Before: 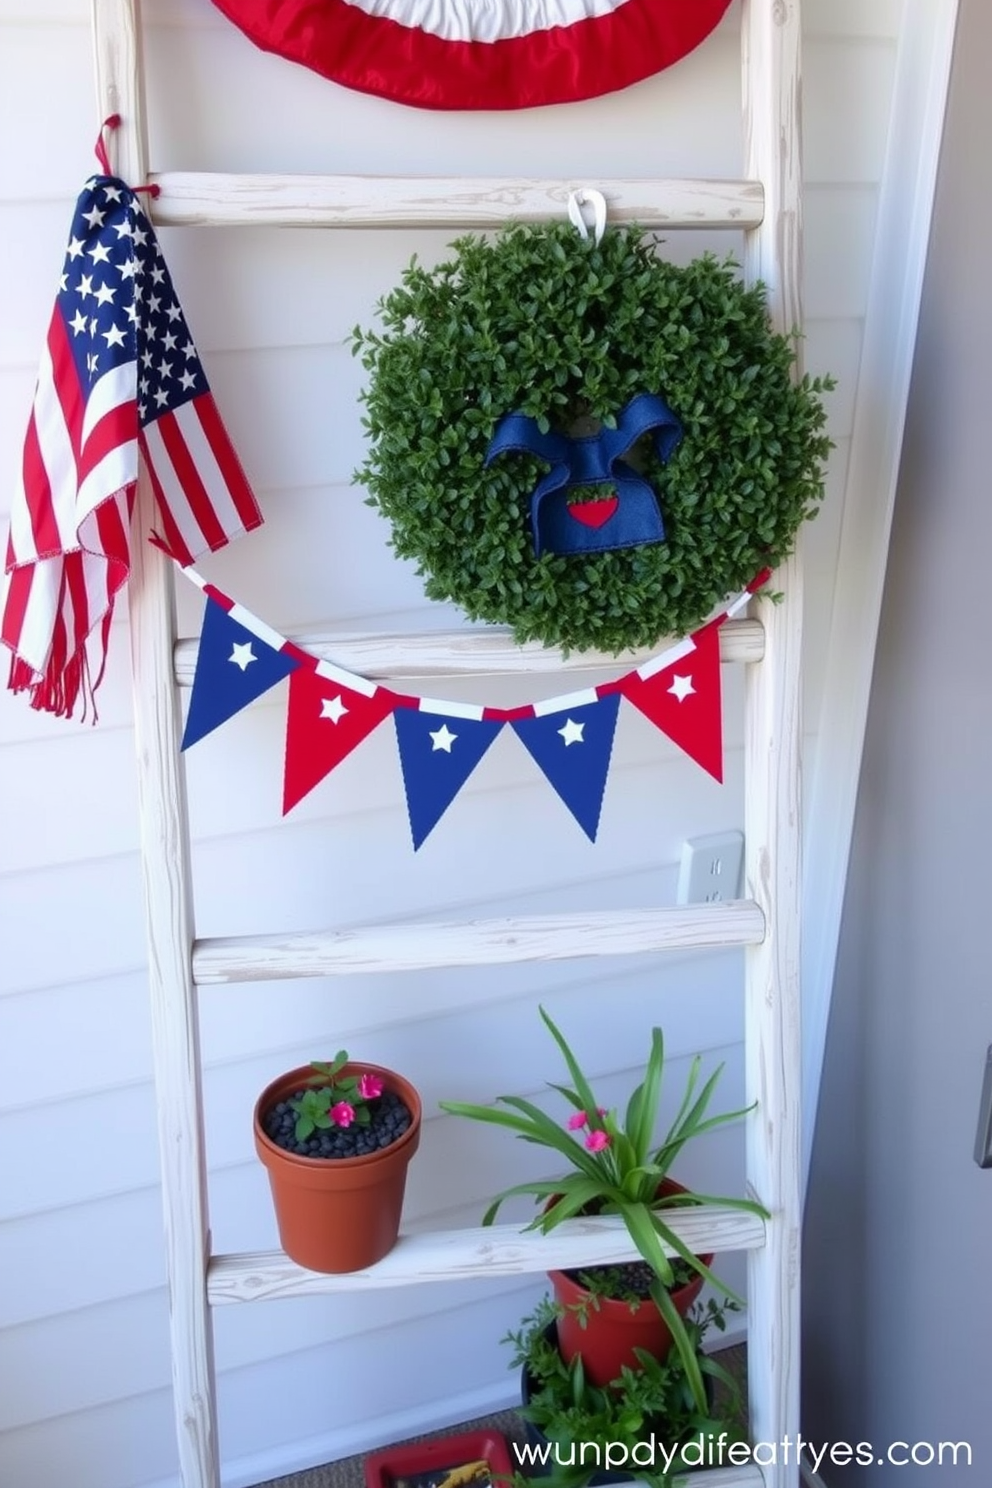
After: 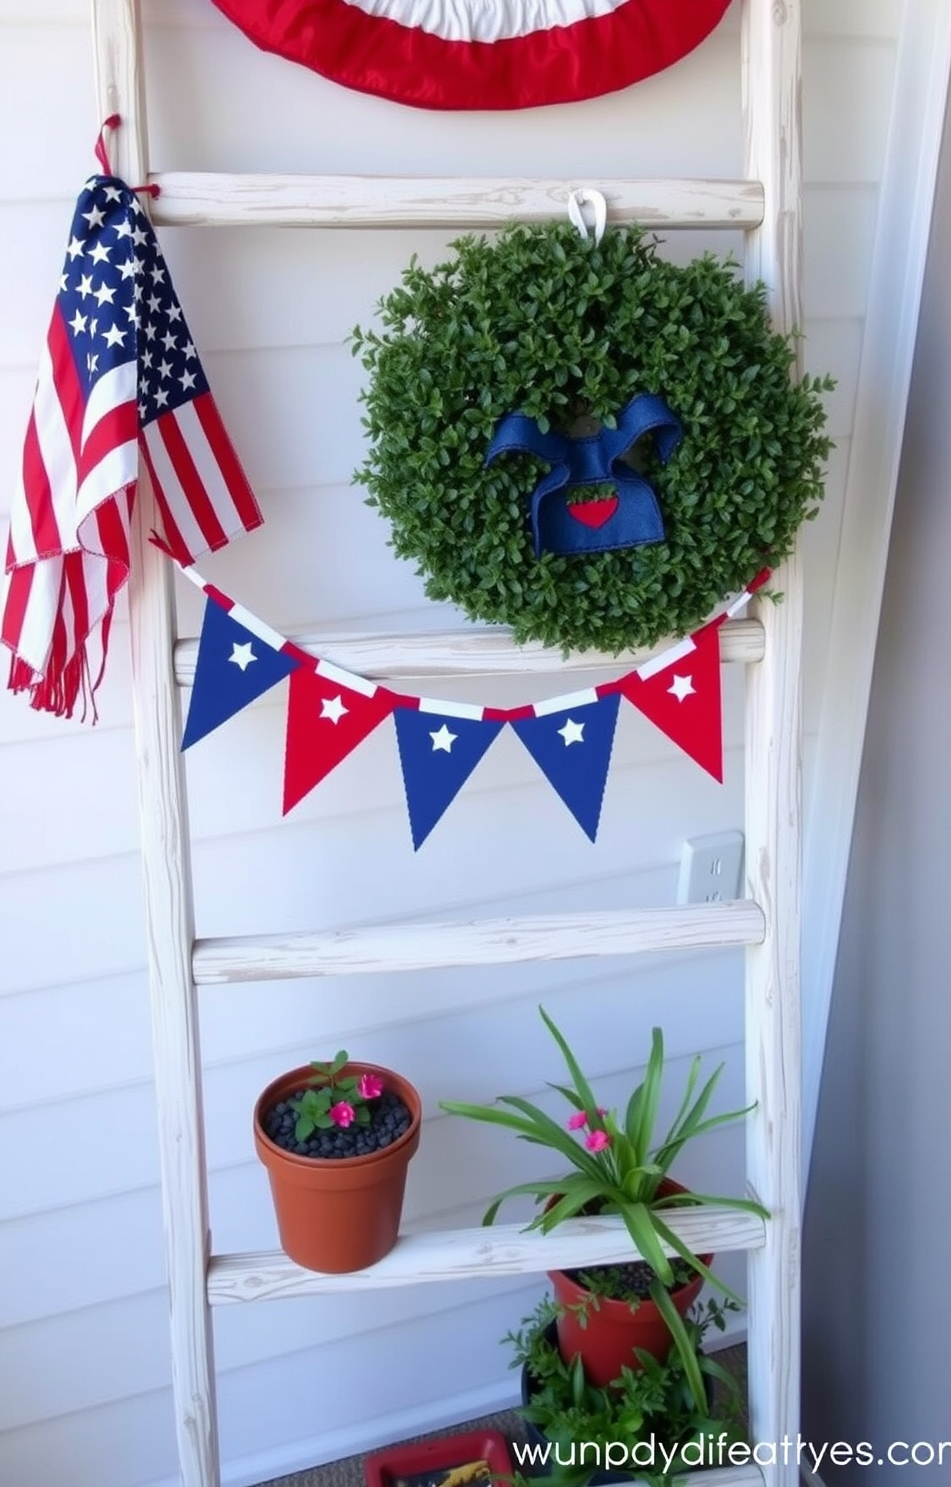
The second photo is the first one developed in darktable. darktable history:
crop: right 4.126%, bottom 0.031%
white balance: red 1, blue 1
